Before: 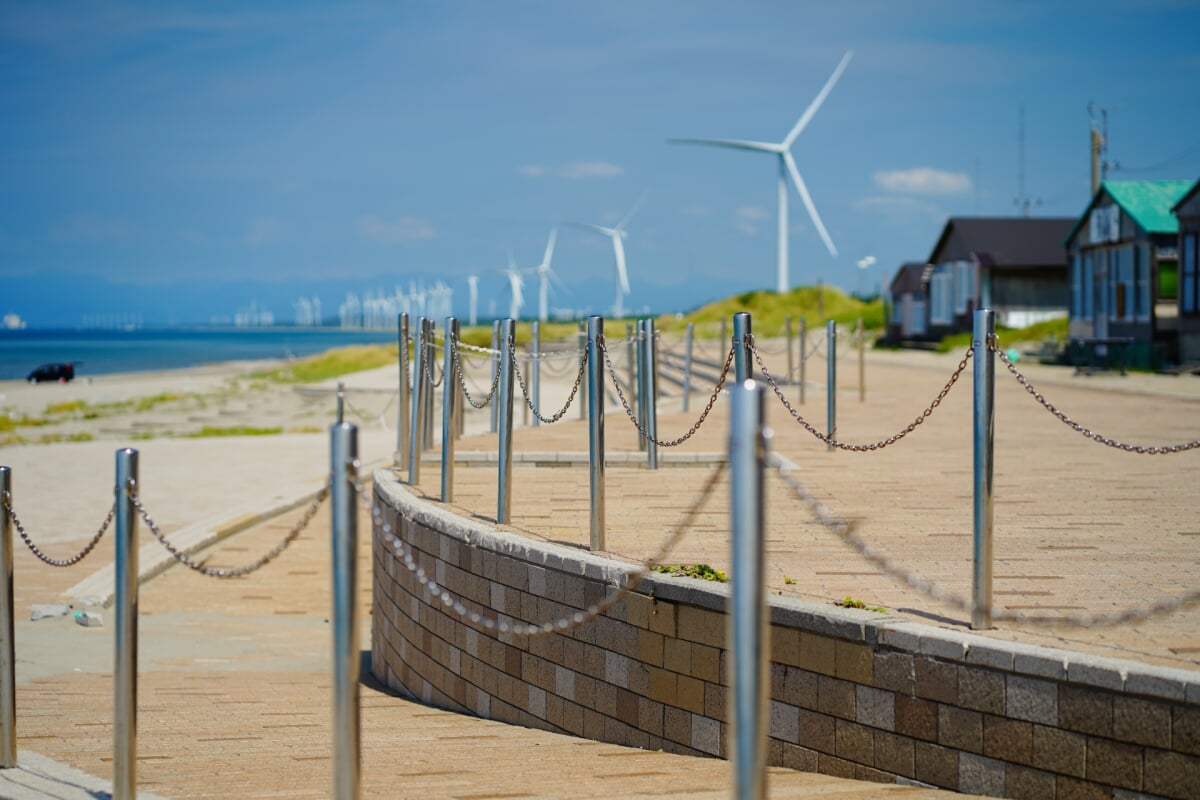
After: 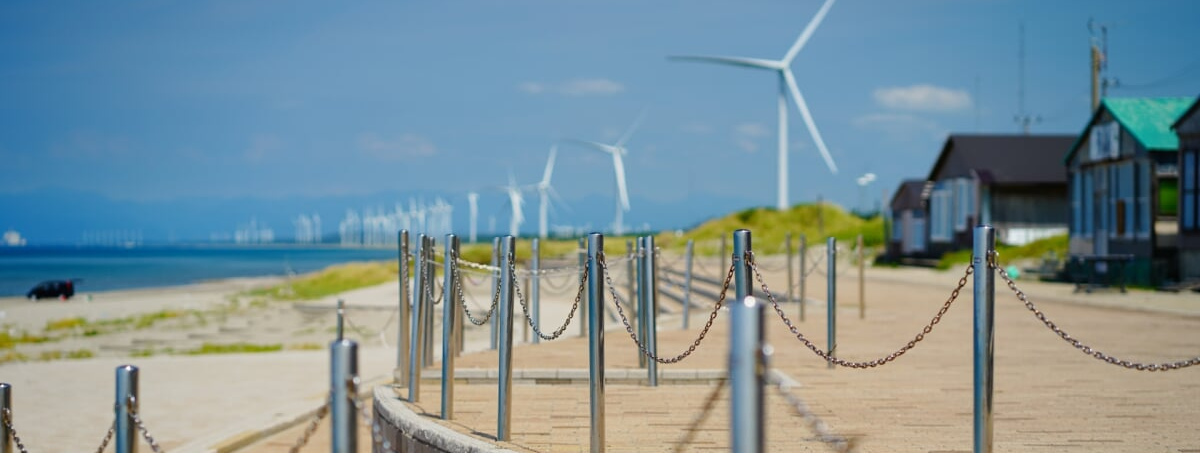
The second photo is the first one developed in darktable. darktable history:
crop and rotate: top 10.413%, bottom 32.952%
